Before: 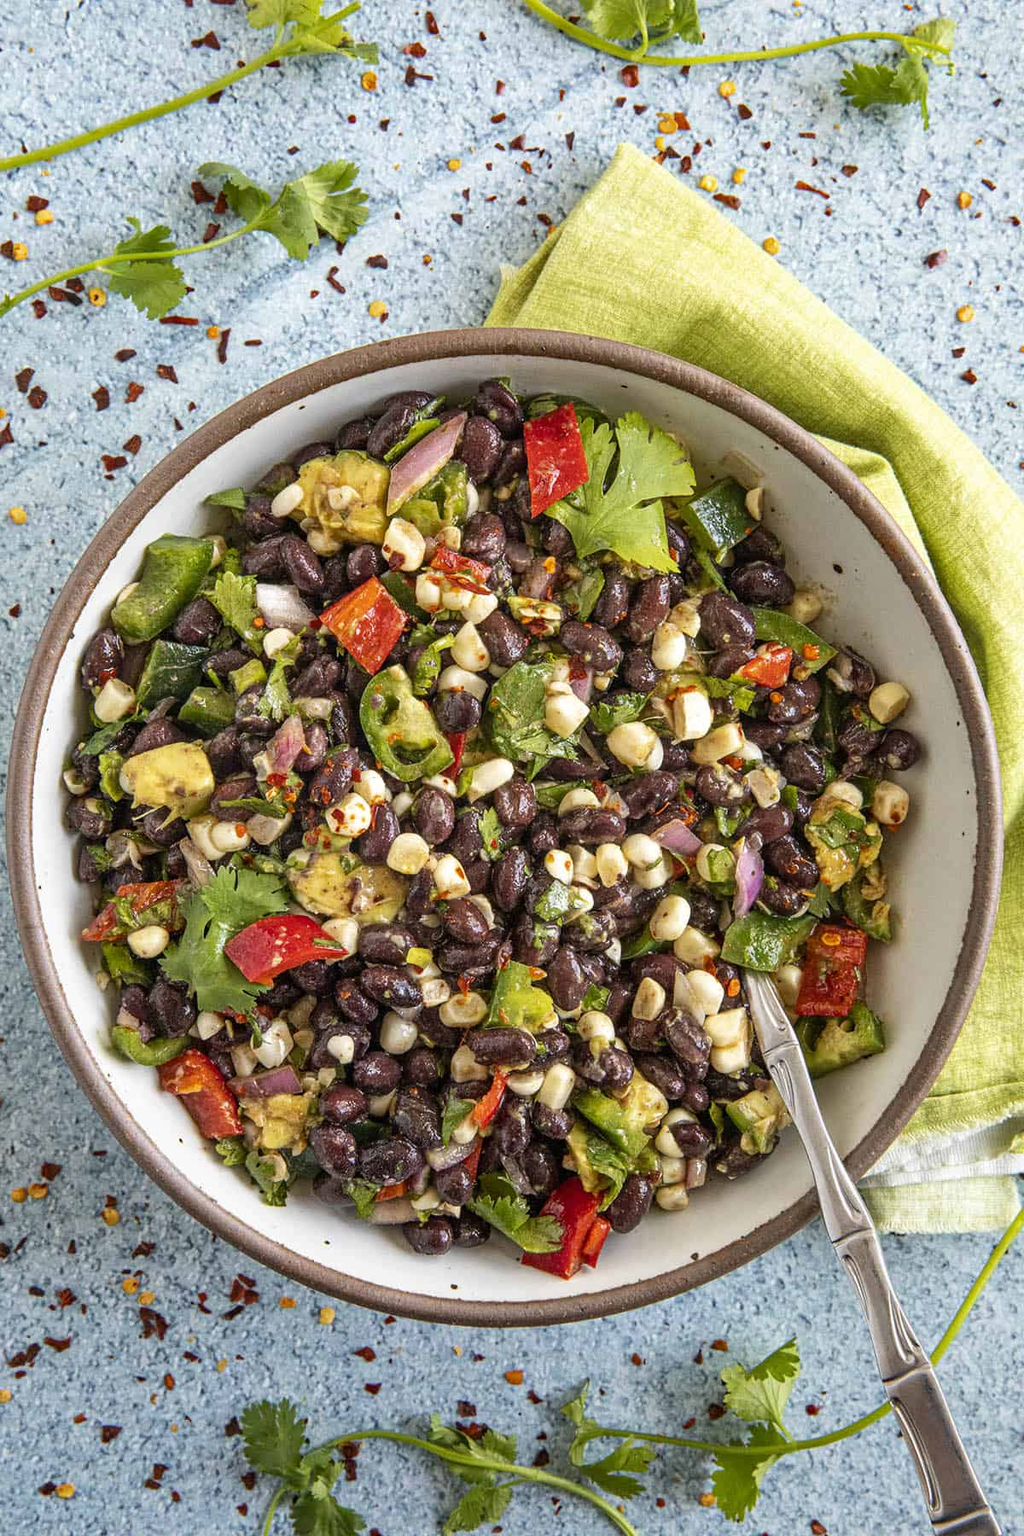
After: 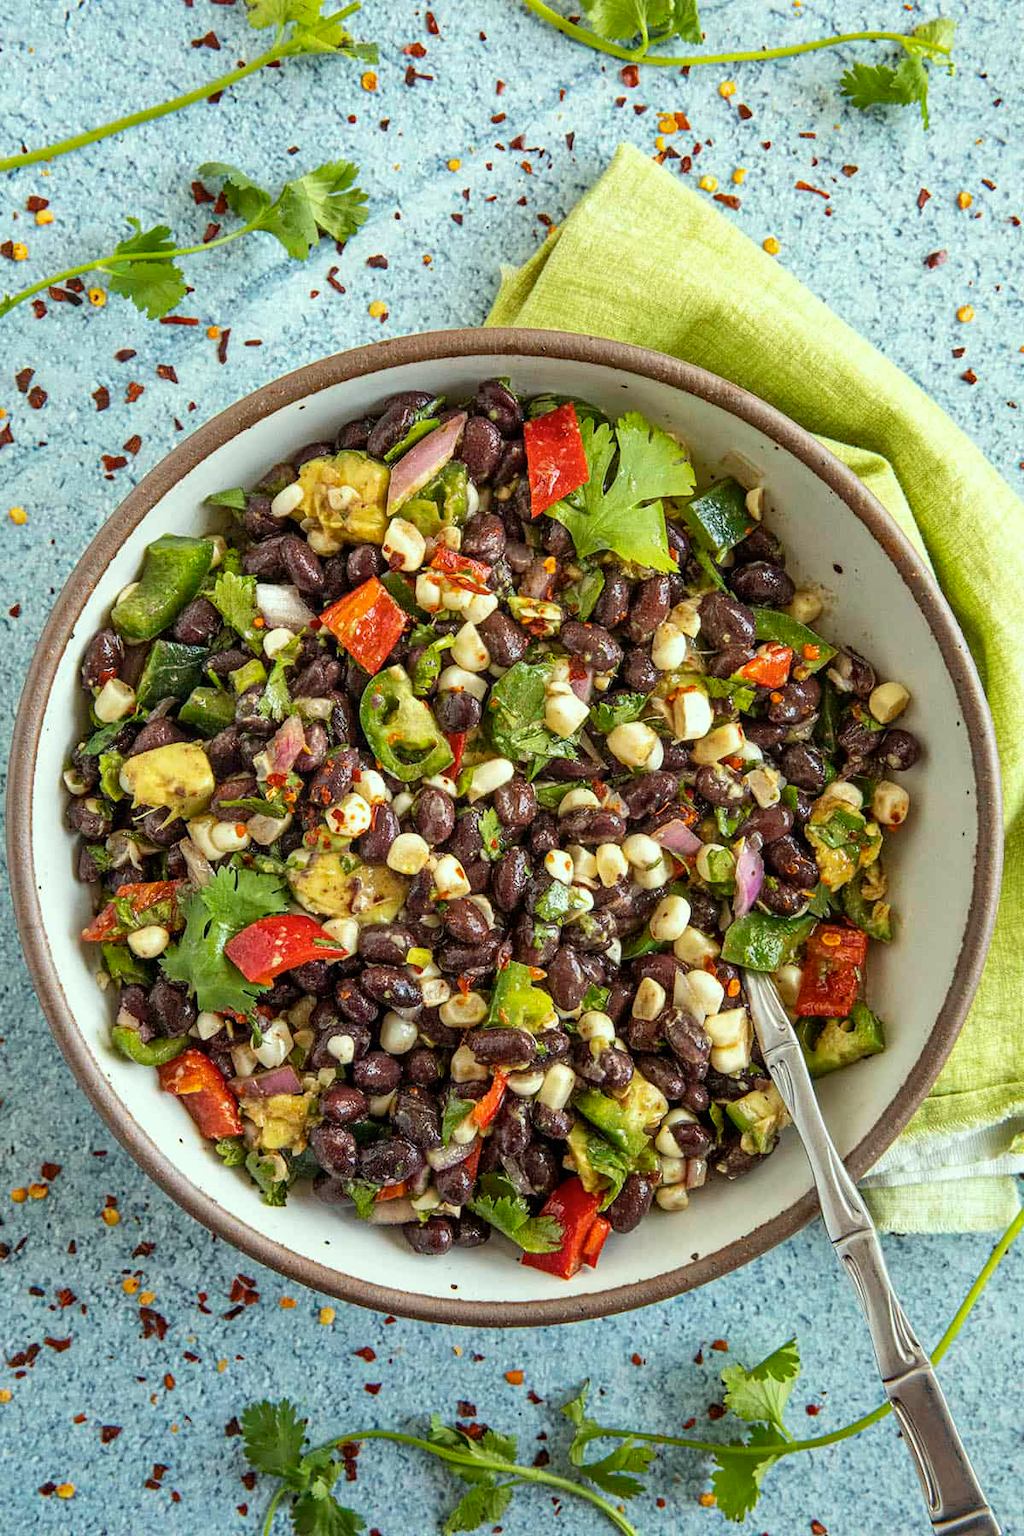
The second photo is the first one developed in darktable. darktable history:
color correction: highlights a* -8.07, highlights b* 3.43
